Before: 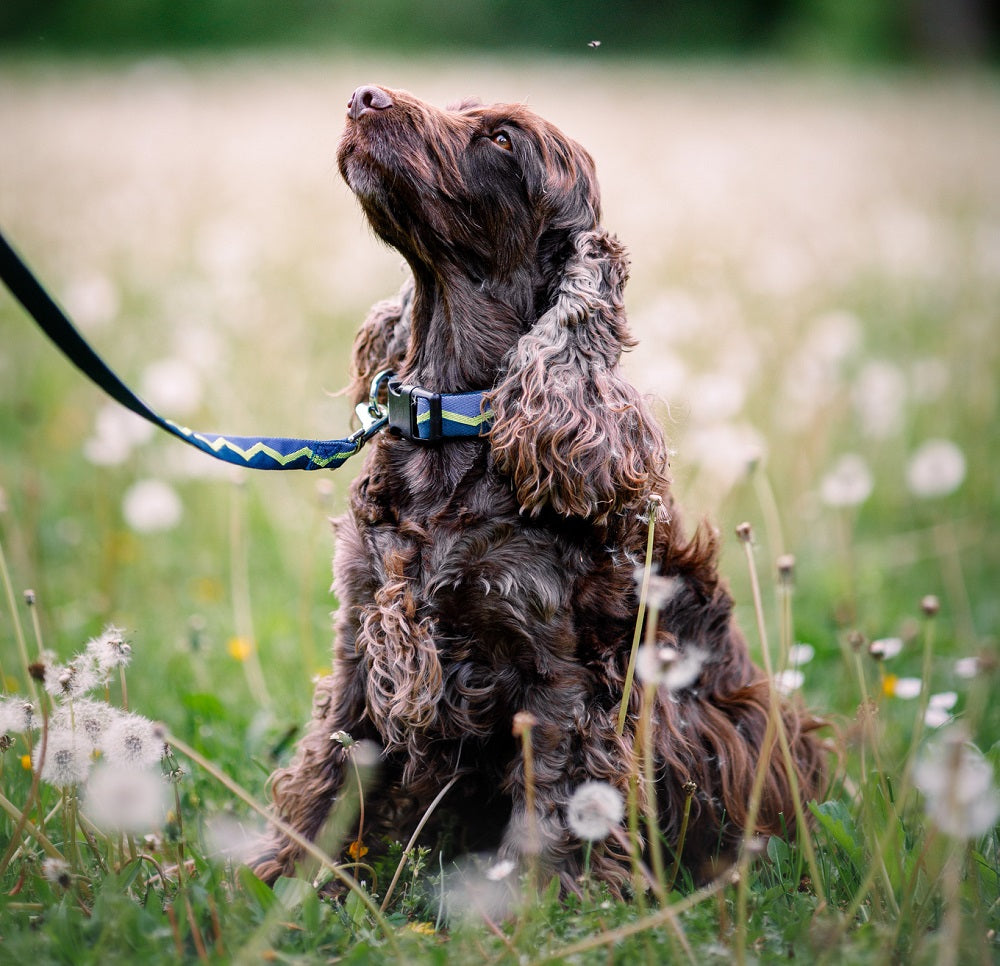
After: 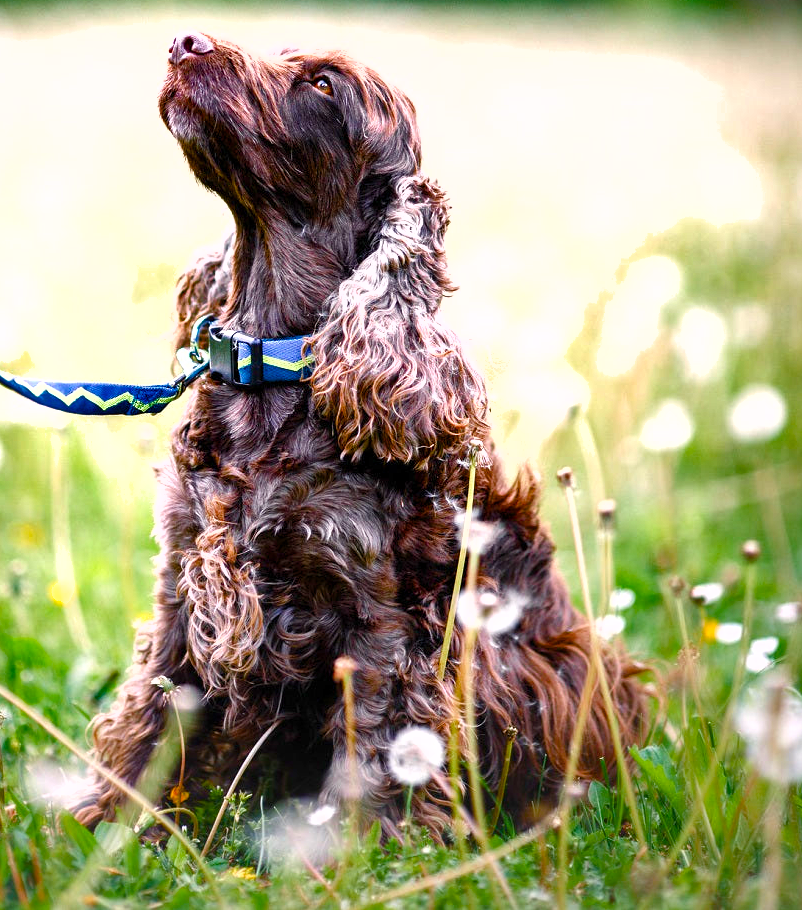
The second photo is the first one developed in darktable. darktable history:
exposure: exposure 0.217 EV, compensate highlight preservation false
crop and rotate: left 17.959%, top 5.771%, right 1.742%
color balance rgb: linear chroma grading › shadows -2.2%, linear chroma grading › highlights -15%, linear chroma grading › global chroma -10%, linear chroma grading › mid-tones -10%, perceptual saturation grading › global saturation 45%, perceptual saturation grading › highlights -50%, perceptual saturation grading › shadows 30%, perceptual brilliance grading › global brilliance 18%, global vibrance 45%
shadows and highlights: low approximation 0.01, soften with gaussian
